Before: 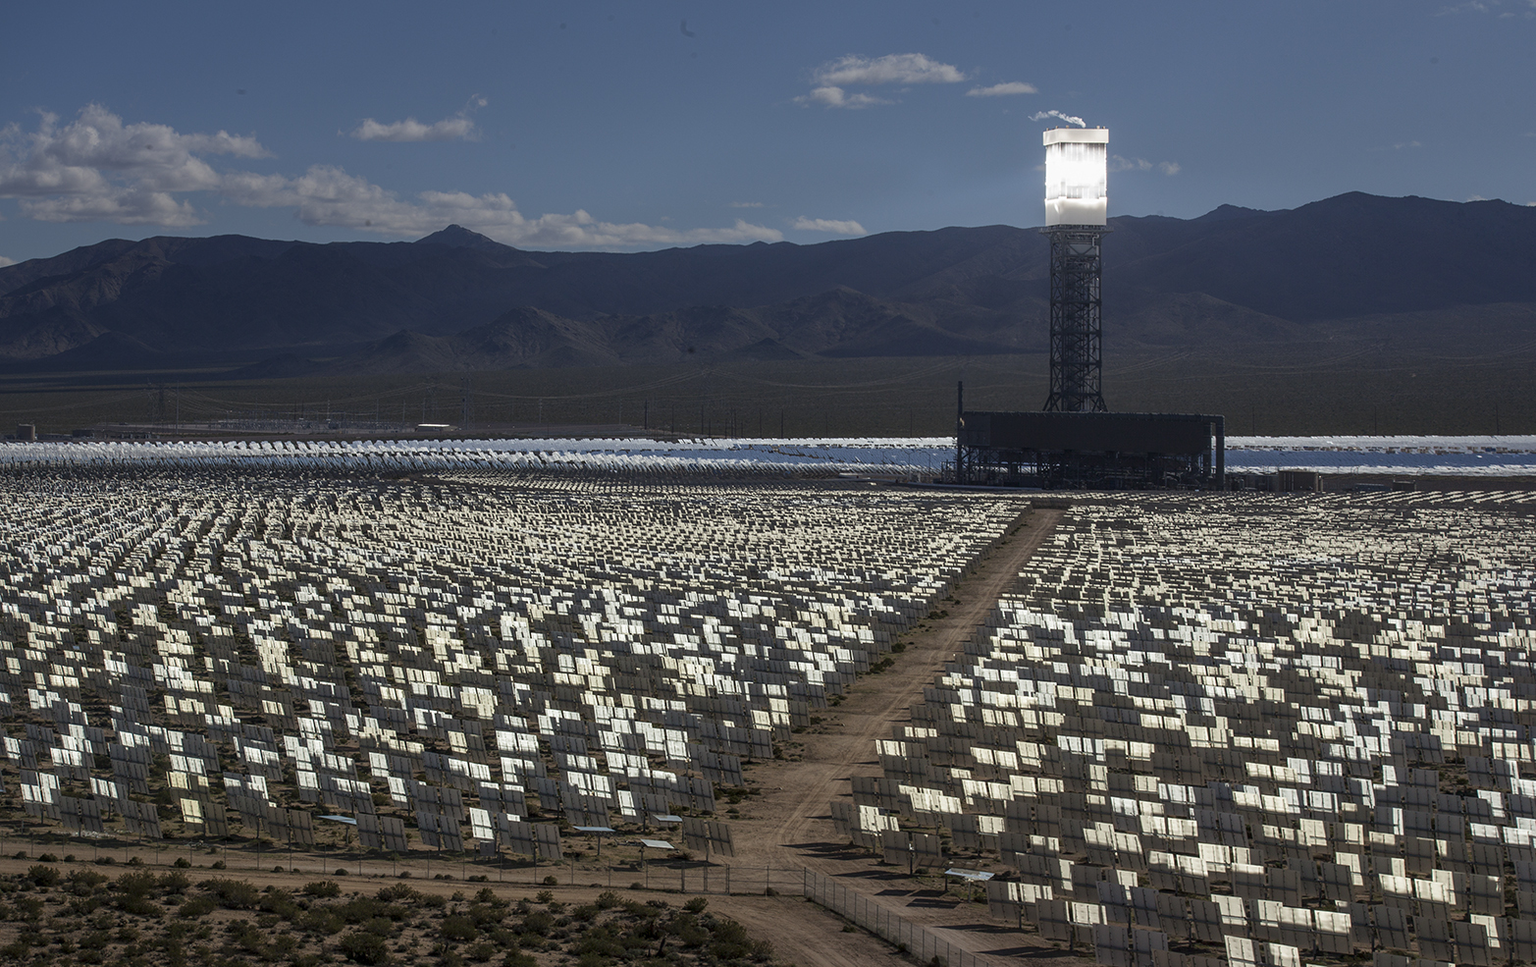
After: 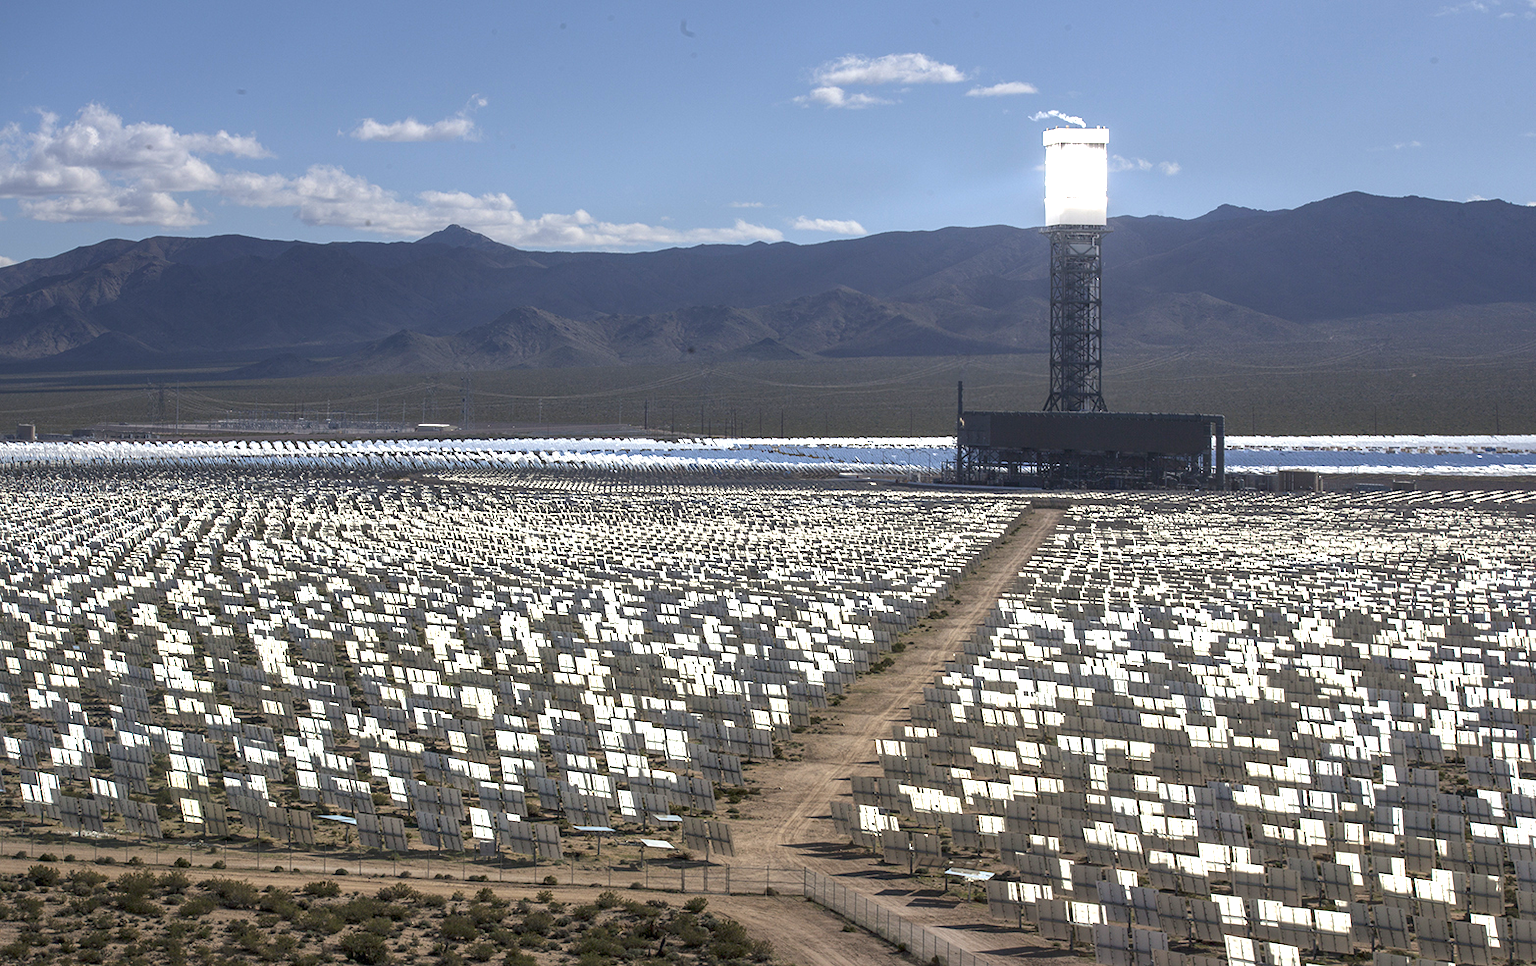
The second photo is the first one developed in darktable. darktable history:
tone equalizer: on, module defaults
exposure: black level correction 0, exposure 1.379 EV, compensate highlight preservation false
